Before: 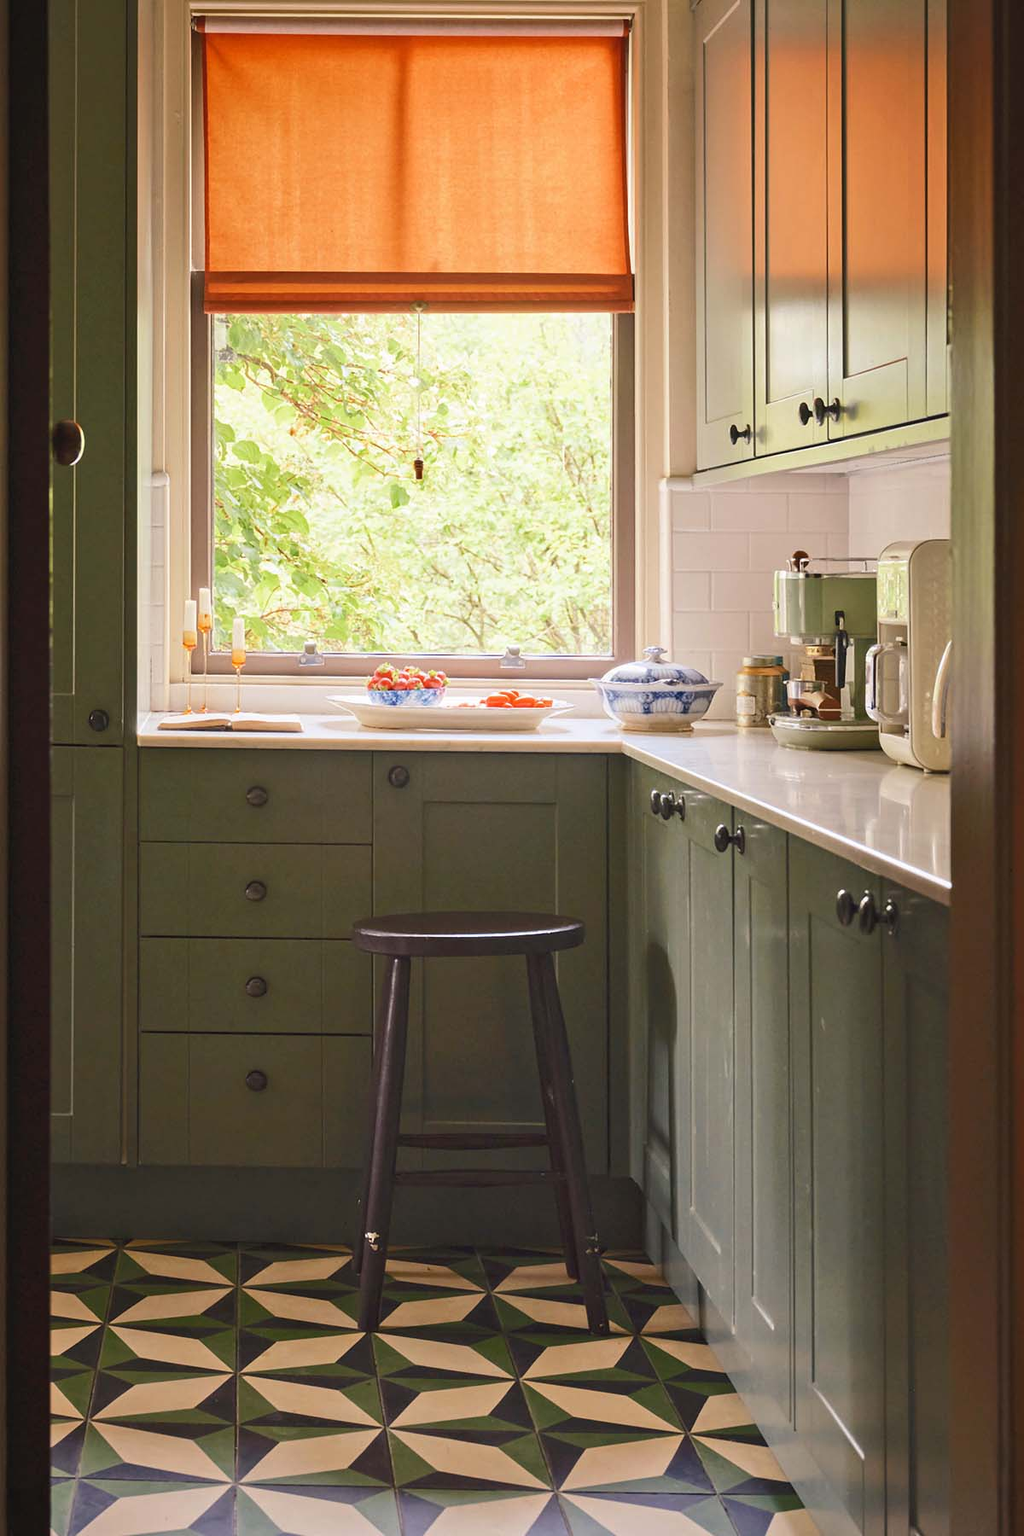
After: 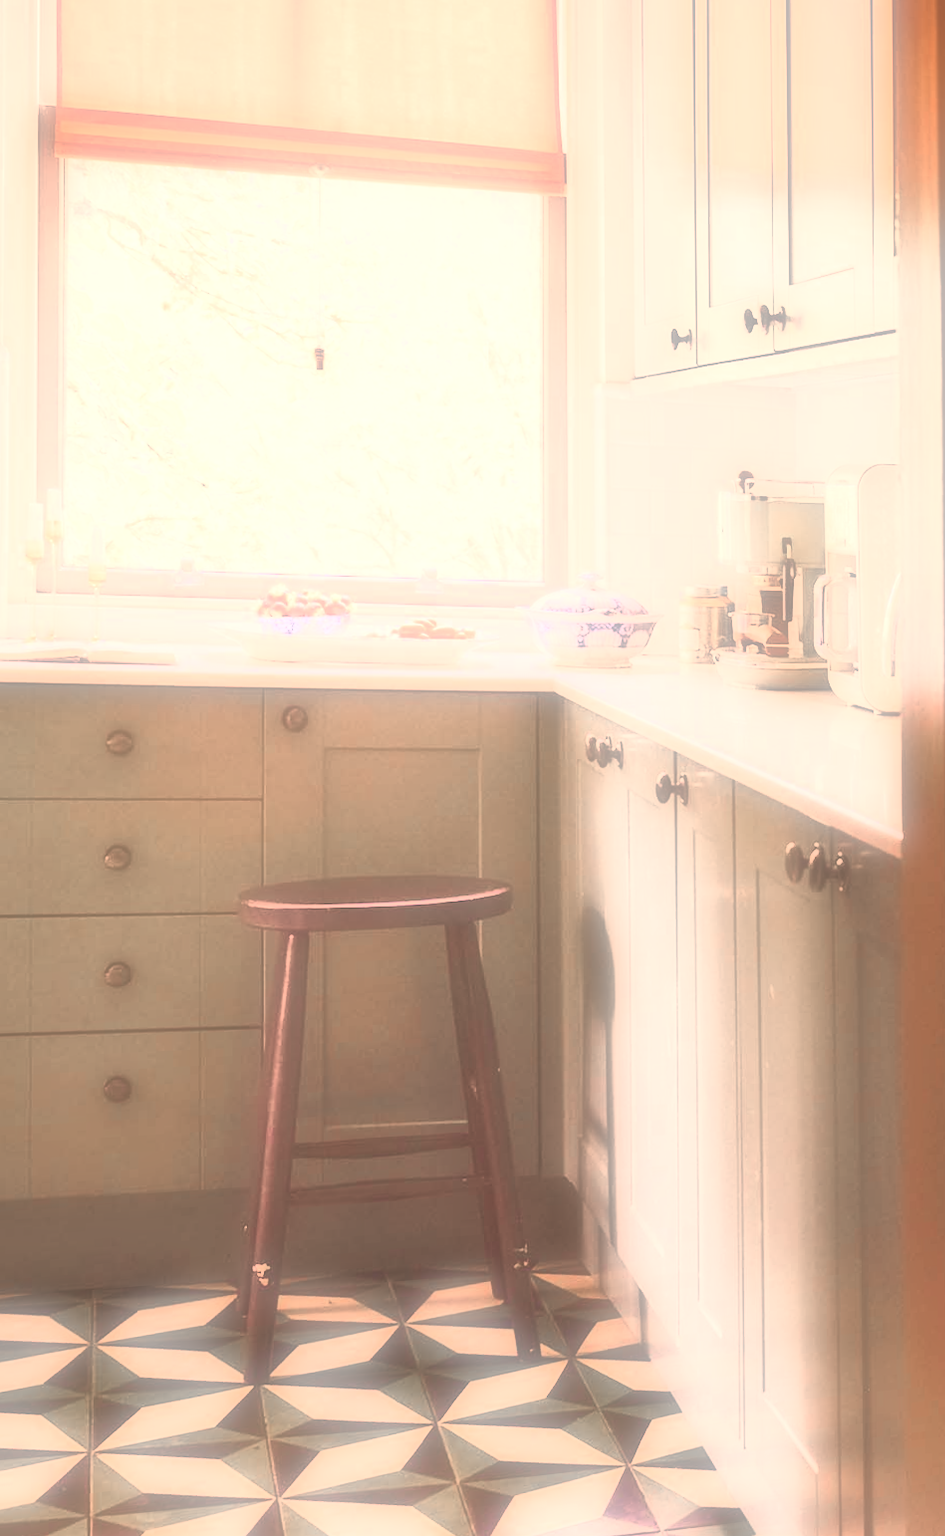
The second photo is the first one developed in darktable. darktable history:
contrast brightness saturation: contrast 0.43, brightness 0.56, saturation -0.19
soften: on, module defaults
color correction: highlights a* 21.88, highlights b* 22.25
crop and rotate: left 17.959%, top 5.771%, right 1.742%
rotate and perspective: rotation -0.013°, lens shift (vertical) -0.027, lens shift (horizontal) 0.178, crop left 0.016, crop right 0.989, crop top 0.082, crop bottom 0.918
exposure: black level correction 0, exposure 1.1 EV, compensate highlight preservation false
color zones: curves: ch1 [(0, 0.708) (0.088, 0.648) (0.245, 0.187) (0.429, 0.326) (0.571, 0.498) (0.714, 0.5) (0.857, 0.5) (1, 0.708)]
